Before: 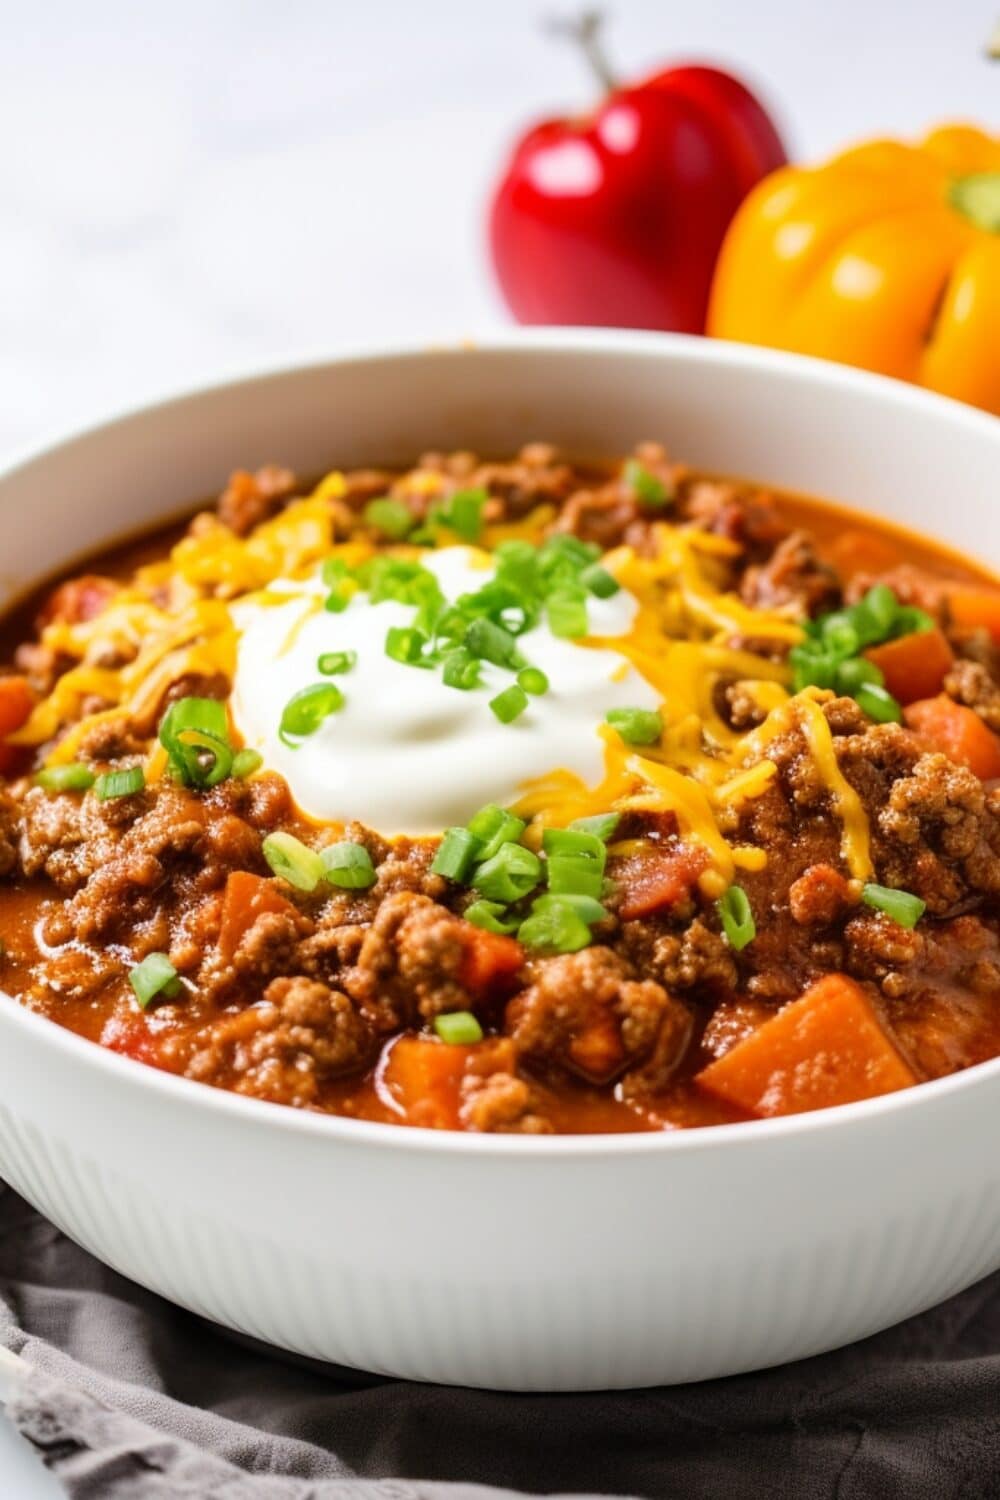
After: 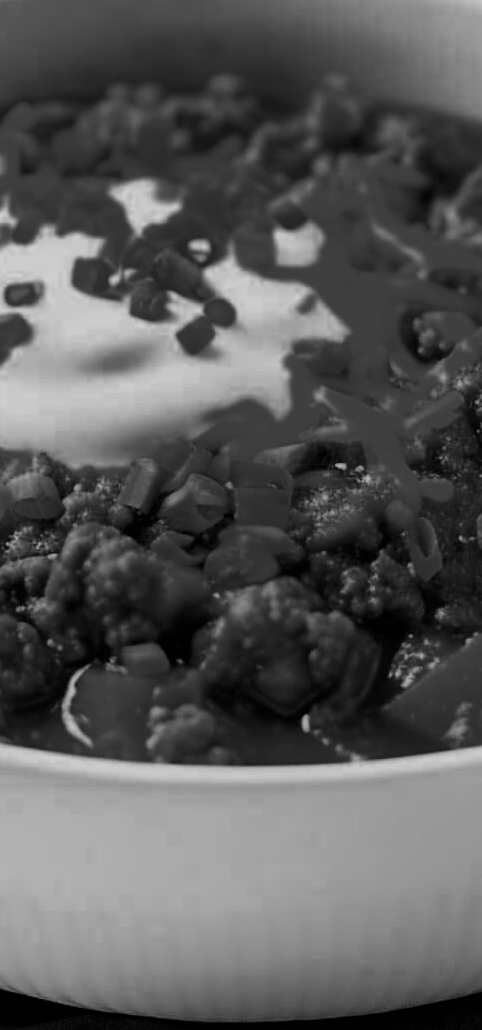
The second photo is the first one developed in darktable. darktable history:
filmic rgb: black relative exposure -7.65 EV, white relative exposure 4.56 EV, hardness 3.61
contrast brightness saturation: contrast 0.07, brightness -0.13, saturation 0.06
crop: left 31.379%, top 24.658%, right 20.326%, bottom 6.628%
sharpen: on, module defaults
color zones: curves: ch0 [(0.287, 0.048) (0.493, 0.484) (0.737, 0.816)]; ch1 [(0, 0) (0.143, 0) (0.286, 0) (0.429, 0) (0.571, 0) (0.714, 0) (0.857, 0)]
